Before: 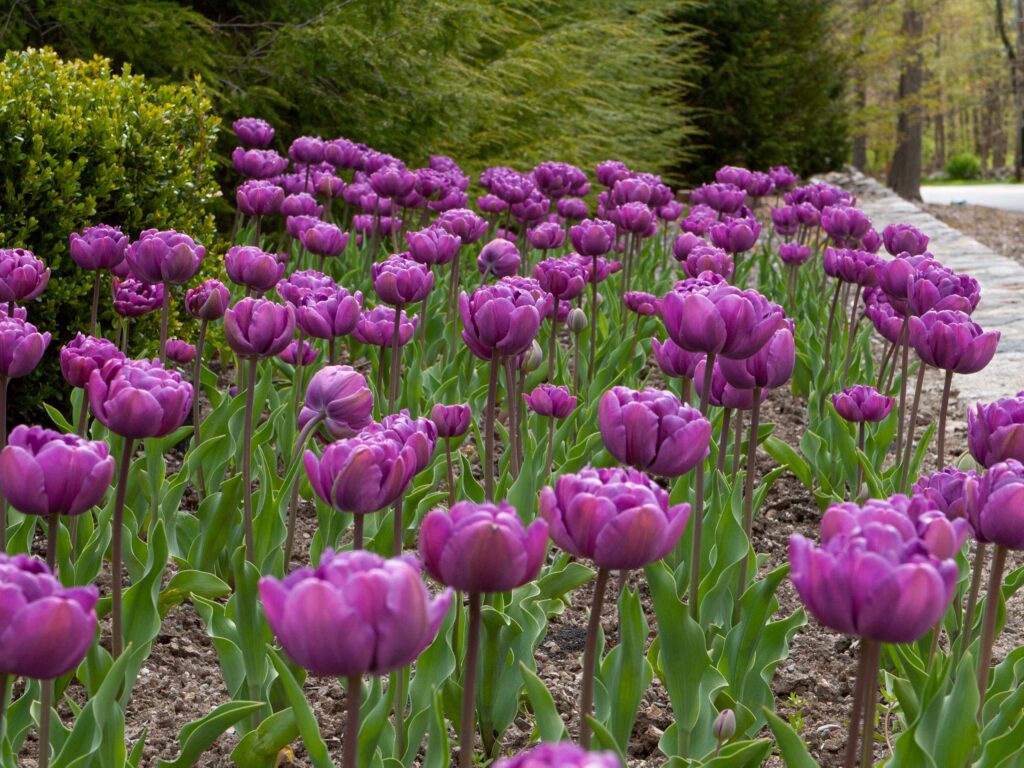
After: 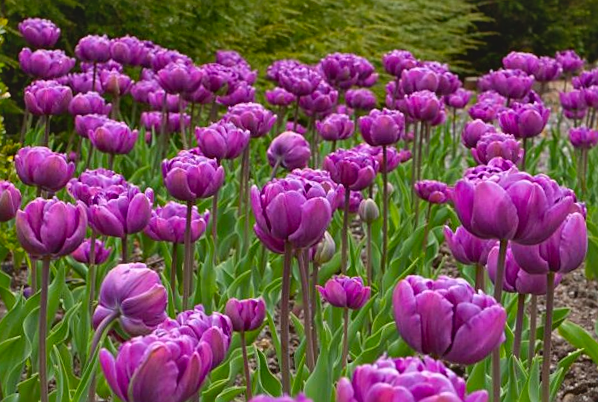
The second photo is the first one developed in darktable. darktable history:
contrast equalizer: y [[0.518, 0.517, 0.501, 0.5, 0.5, 0.5], [0.5 ×6], [0.5 ×6], [0 ×6], [0 ×6]]
local contrast: mode bilateral grid, contrast 30, coarseness 25, midtone range 0.2
sharpen: on, module defaults
exposure: black level correction 0.001, compensate highlight preservation false
contrast brightness saturation: contrast -0.19, saturation 0.19
crop: left 20.932%, top 15.471%, right 21.848%, bottom 34.081%
white balance: emerald 1
rotate and perspective: rotation -1.75°, automatic cropping off
